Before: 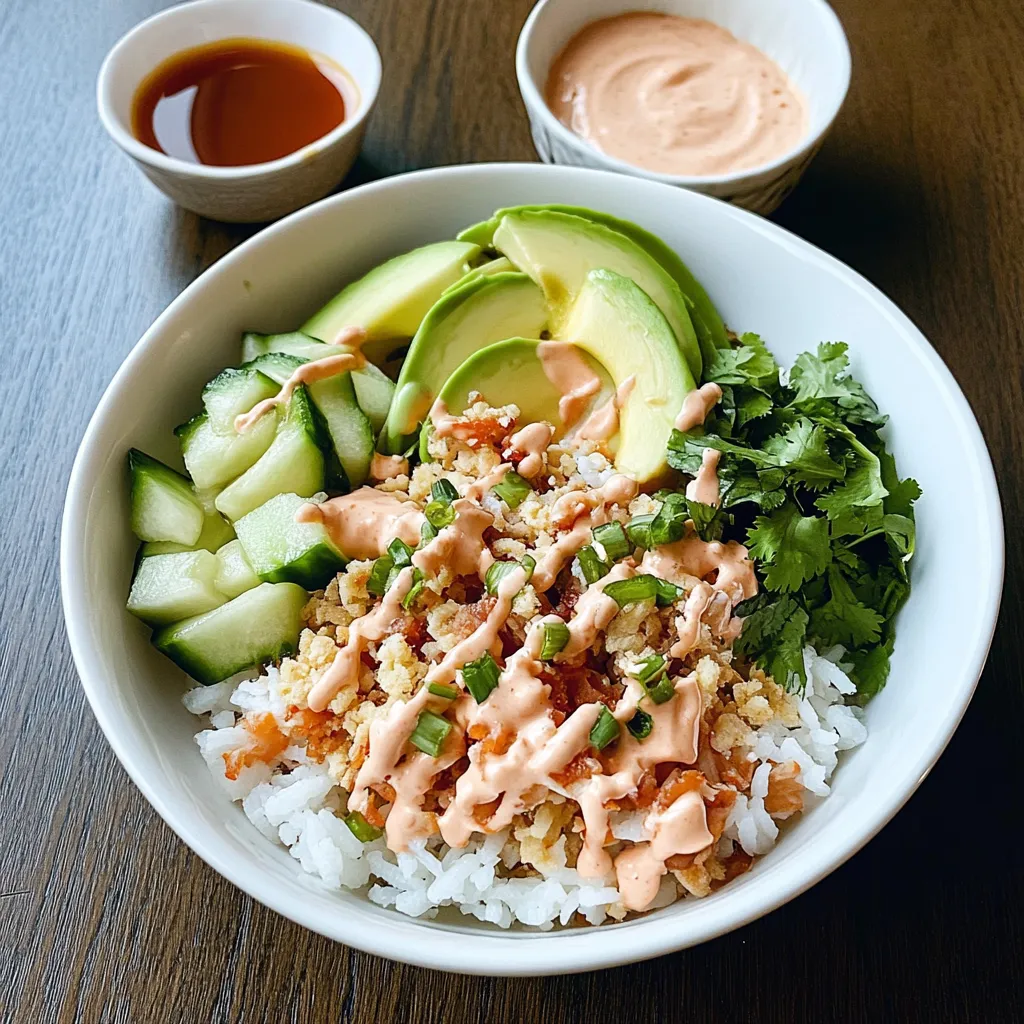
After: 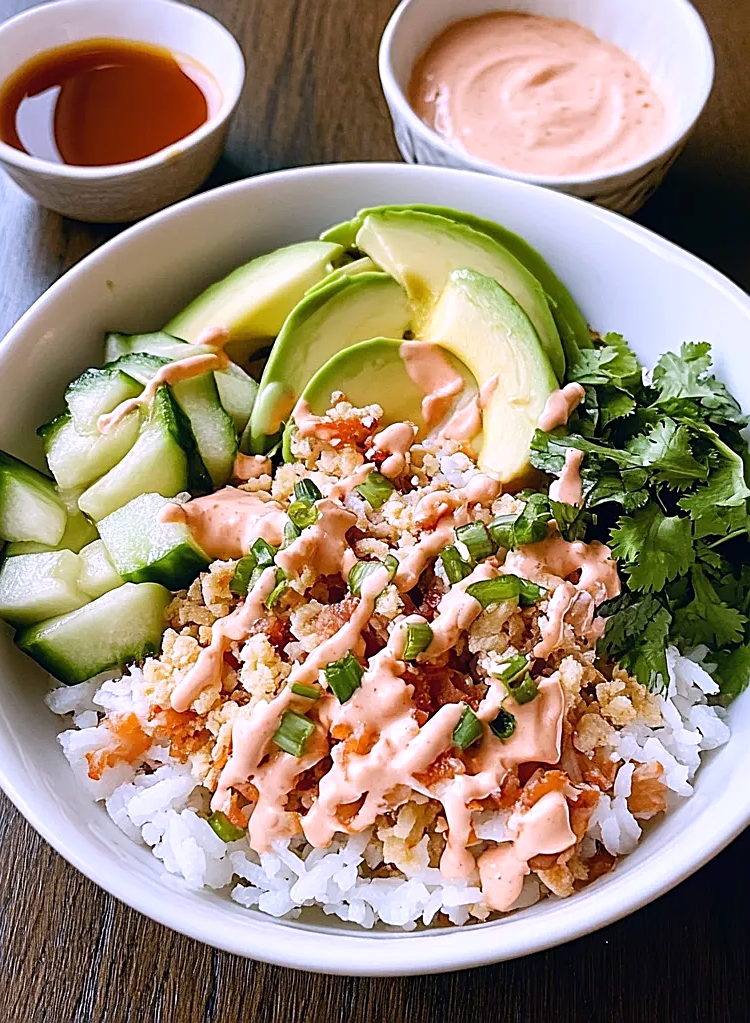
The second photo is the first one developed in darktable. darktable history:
crop: left 13.443%, right 13.31%
white balance: red 1.066, blue 1.119
sharpen: on, module defaults
